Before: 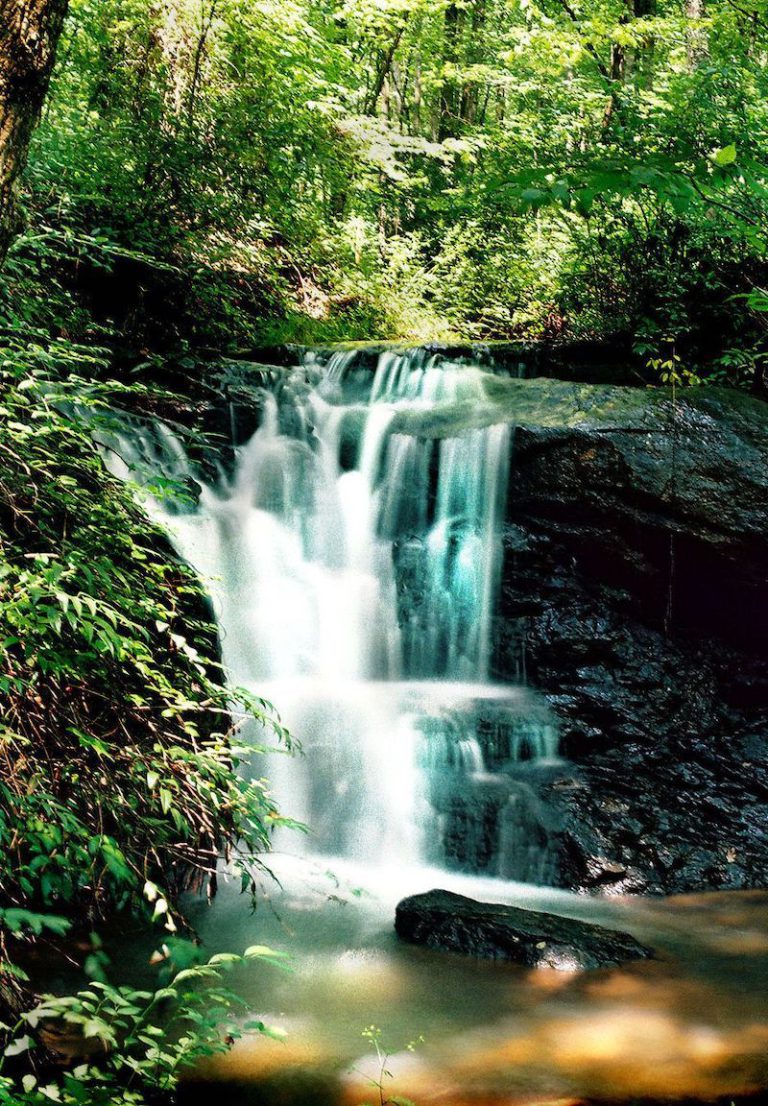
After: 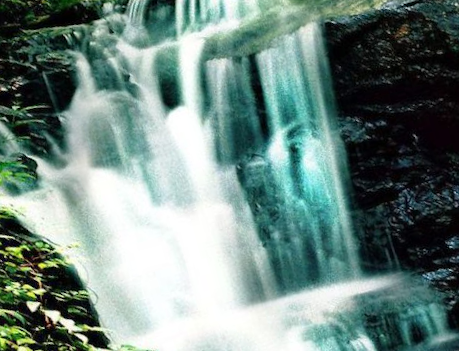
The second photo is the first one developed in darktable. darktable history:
crop and rotate: left 22.13%, top 22.054%, right 22.026%, bottom 22.102%
rotate and perspective: rotation -14.8°, crop left 0.1, crop right 0.903, crop top 0.25, crop bottom 0.748
